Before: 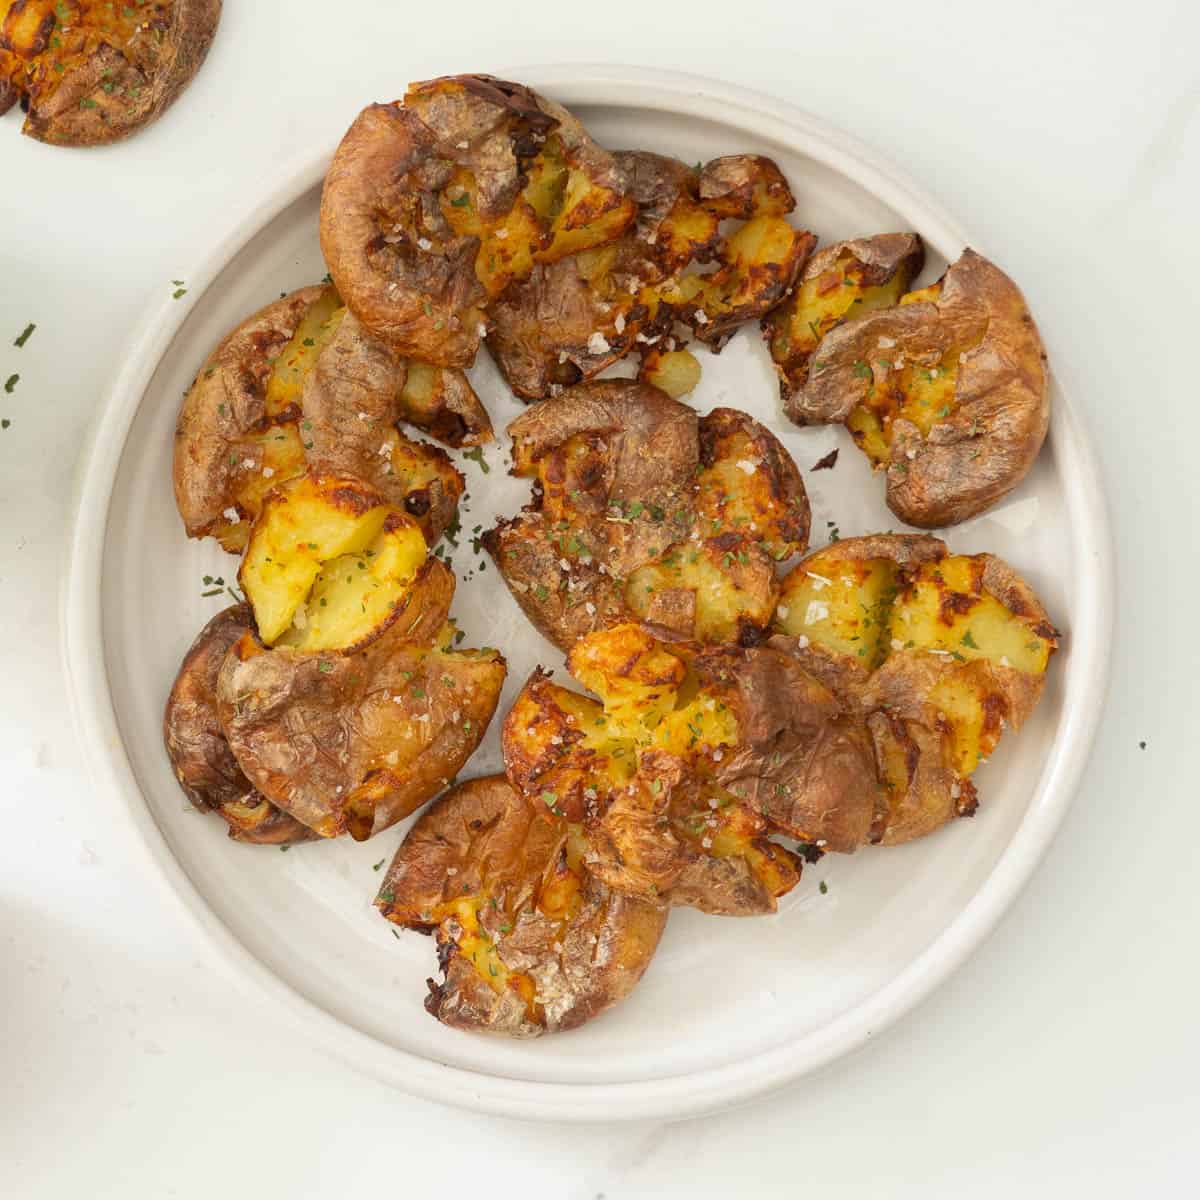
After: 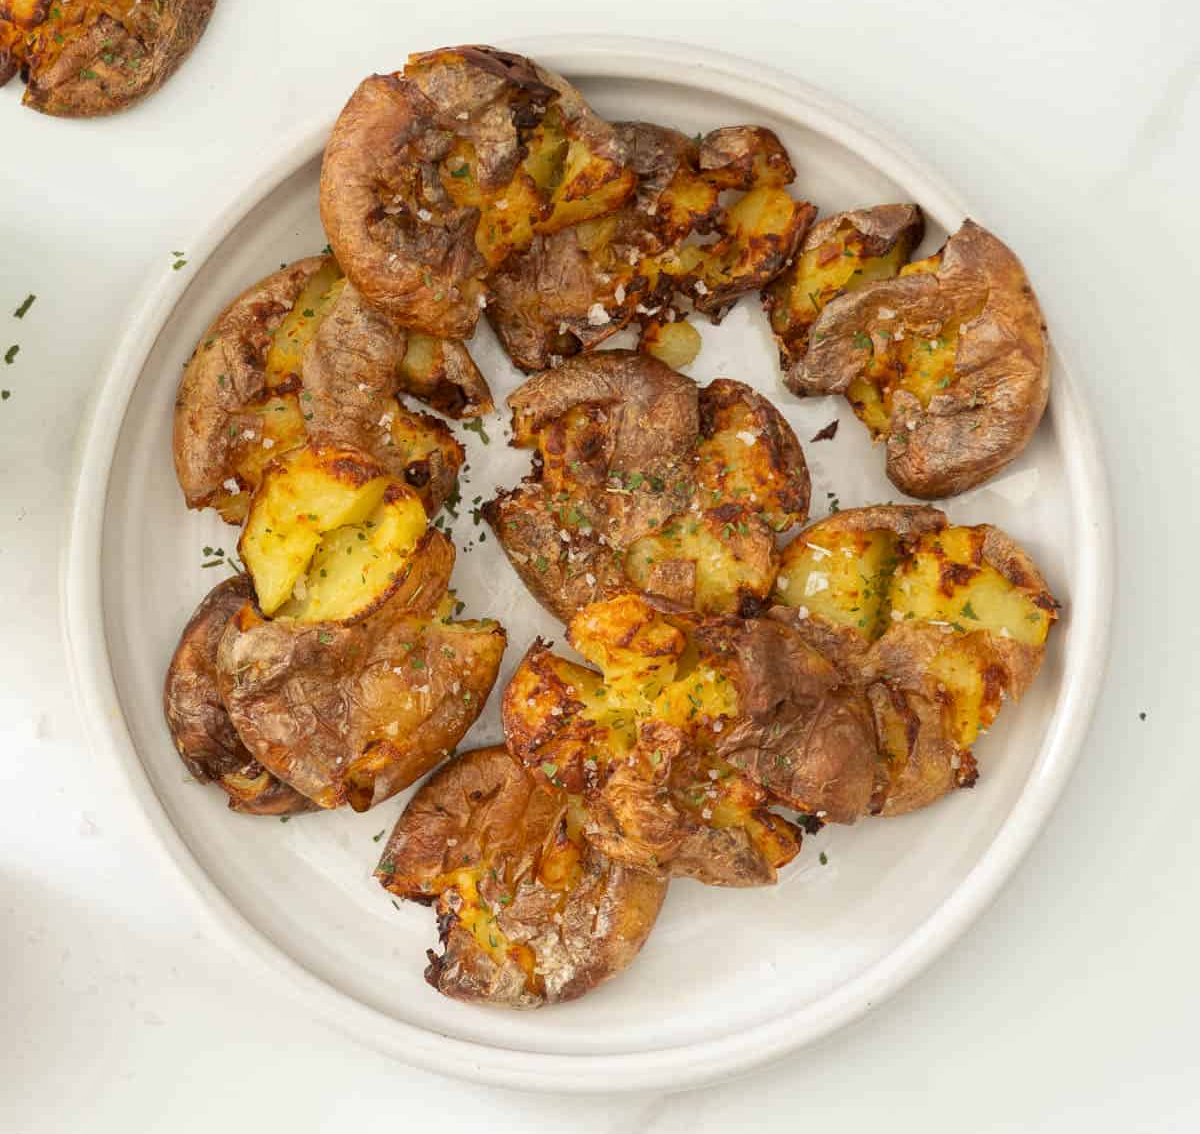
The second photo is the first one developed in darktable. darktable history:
crop and rotate: top 2.479%, bottom 3.018%
local contrast: highlights 100%, shadows 100%, detail 120%, midtone range 0.2
